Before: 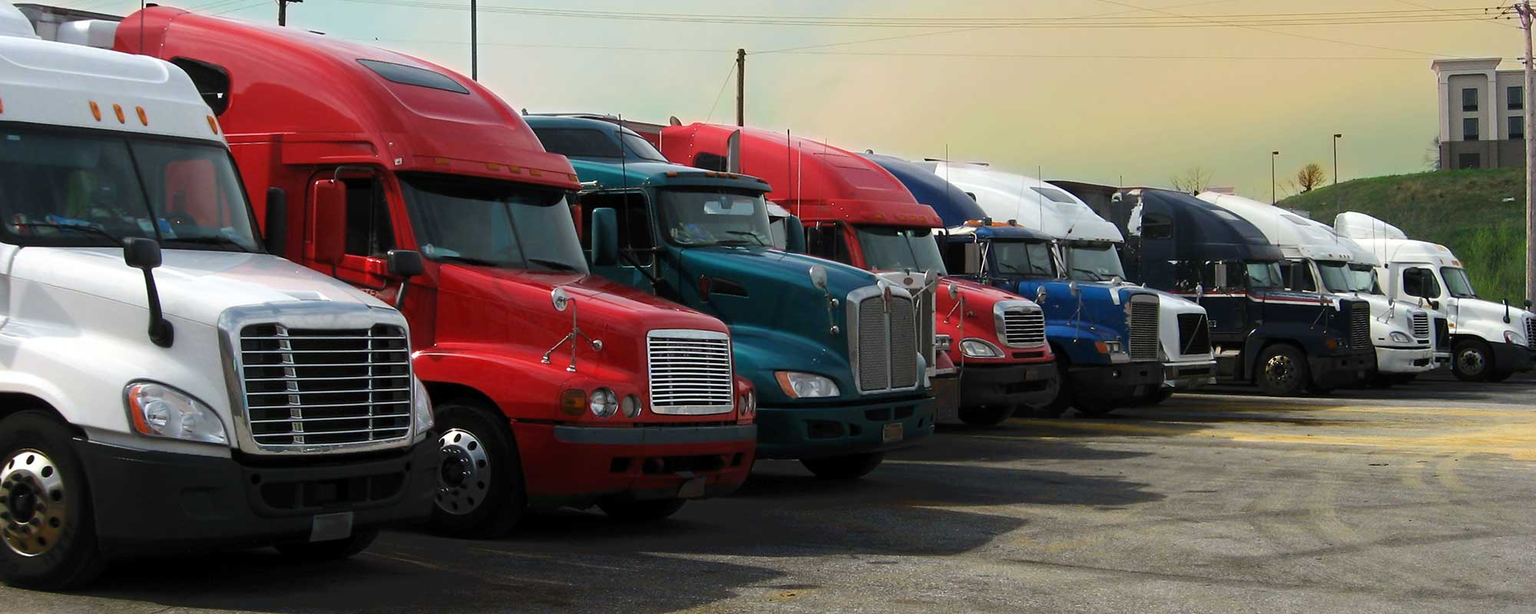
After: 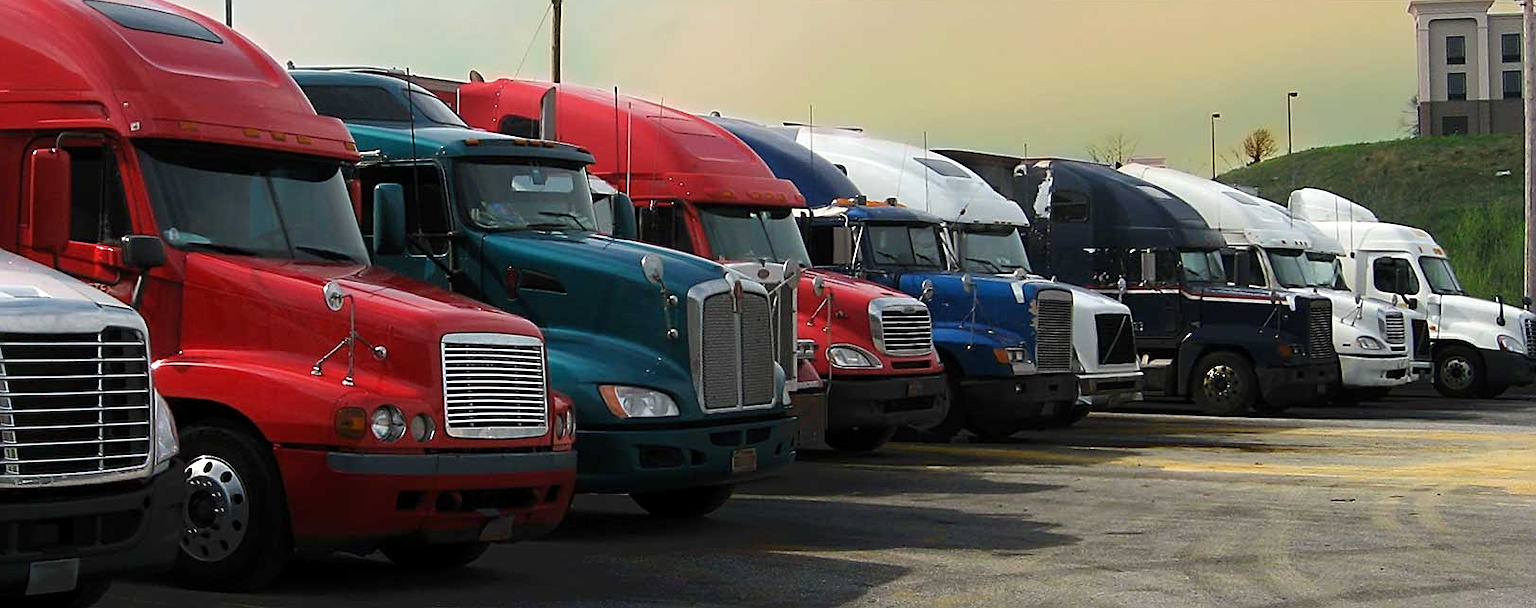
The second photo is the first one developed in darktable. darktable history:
sharpen: on, module defaults
crop: left 18.831%, top 9.73%, right 0.001%, bottom 9.781%
